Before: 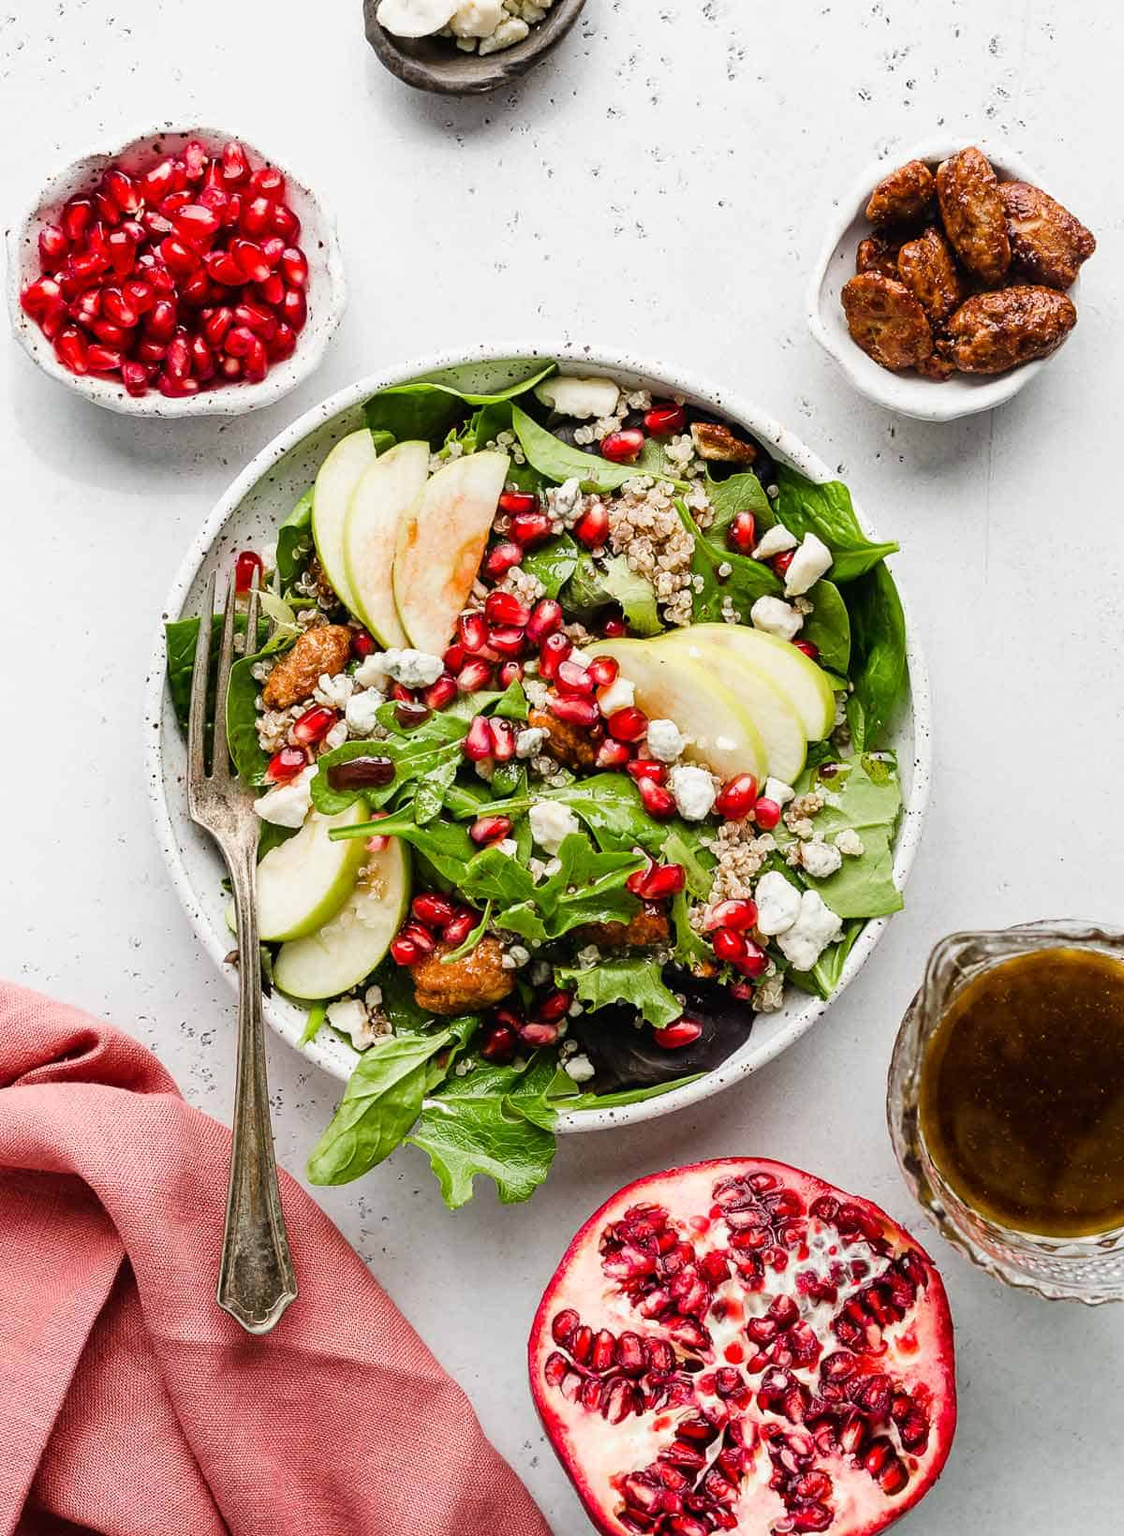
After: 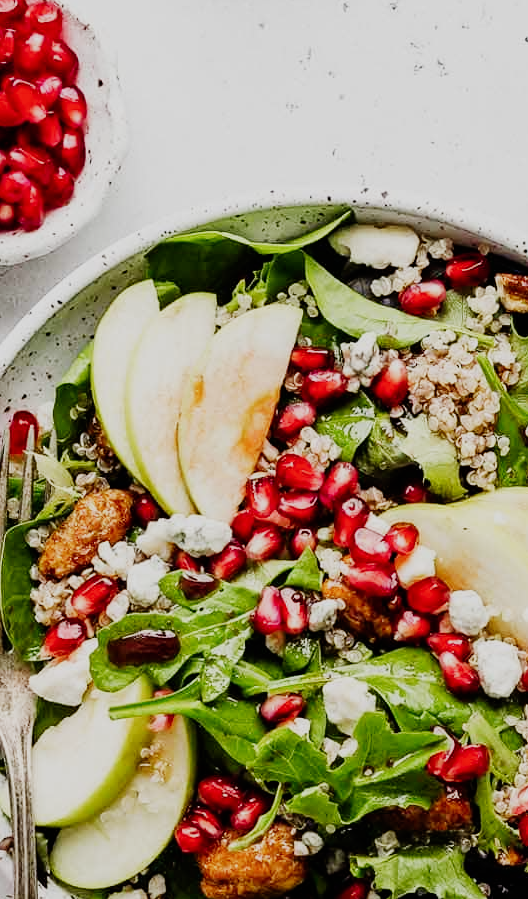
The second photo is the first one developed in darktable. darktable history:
sigmoid: skew -0.2, preserve hue 0%, red attenuation 0.1, red rotation 0.035, green attenuation 0.1, green rotation -0.017, blue attenuation 0.15, blue rotation -0.052, base primaries Rec2020
crop: left 20.248%, top 10.86%, right 35.675%, bottom 34.321%
